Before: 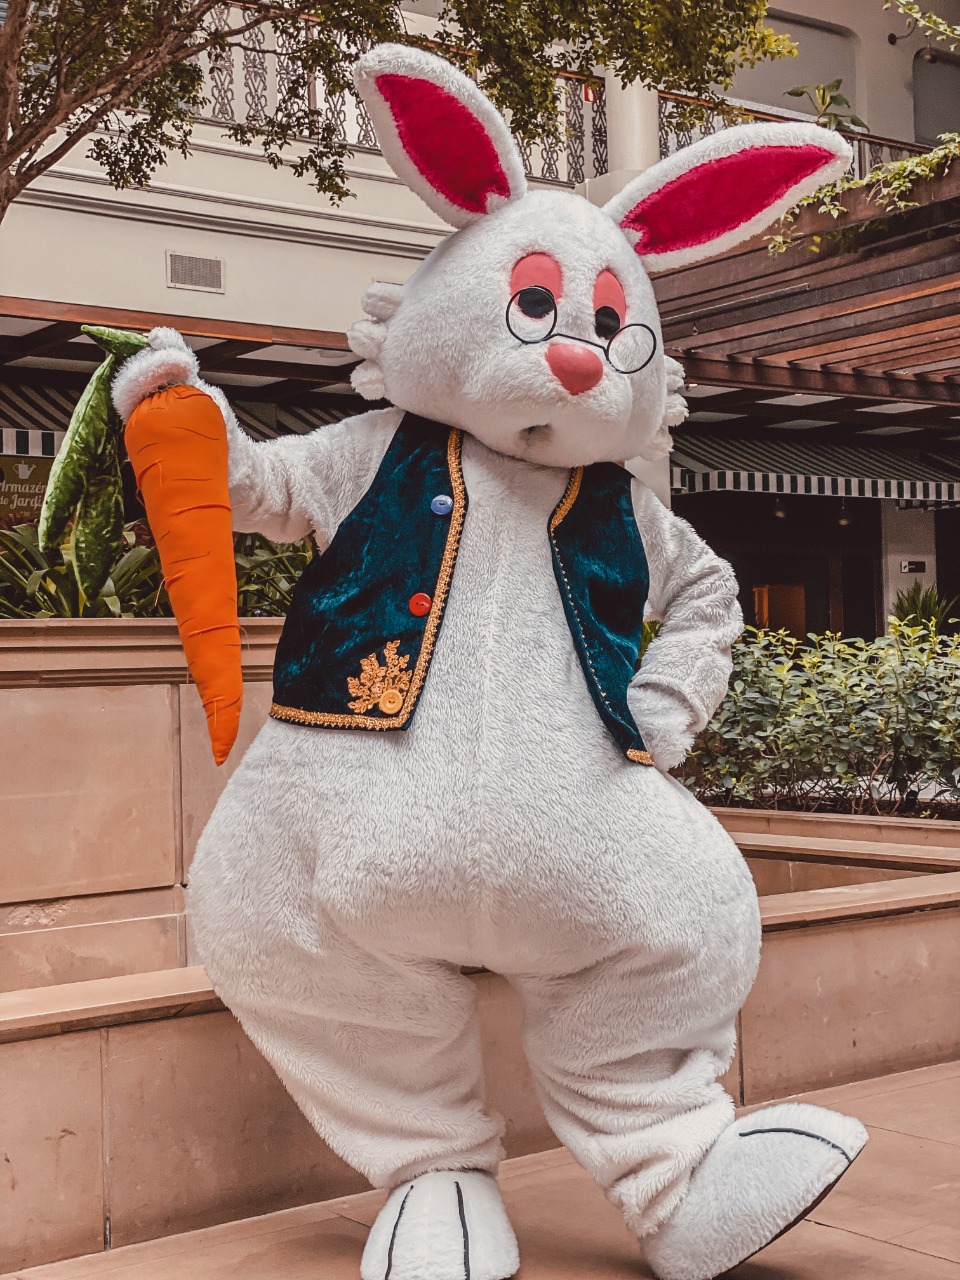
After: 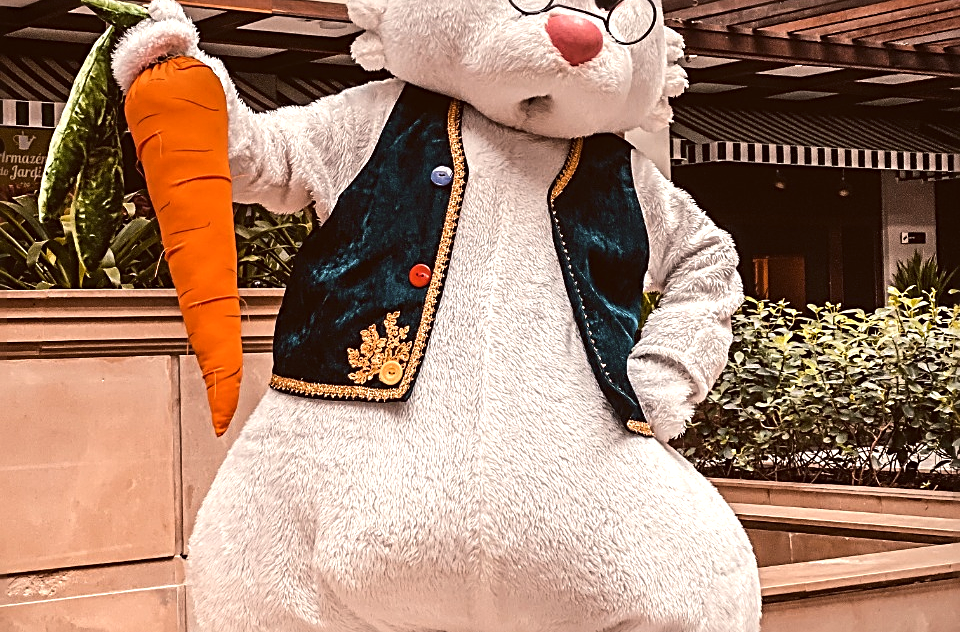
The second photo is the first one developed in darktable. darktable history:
tone equalizer: -8 EV -0.779 EV, -7 EV -0.706 EV, -6 EV -0.568 EV, -5 EV -0.419 EV, -3 EV 0.38 EV, -2 EV 0.6 EV, -1 EV 0.689 EV, +0 EV 0.769 EV, edges refinement/feathering 500, mask exposure compensation -1.57 EV, preserve details no
sharpen: radius 2.734
color correction: highlights a* 6.04, highlights b* 8.25, shadows a* 5.35, shadows b* 7.52, saturation 0.879
color balance rgb: perceptual saturation grading › global saturation 10.259%
vignetting: fall-off start 100.04%, fall-off radius 71.75%, brightness -0.601, saturation 0.001, center (-0.12, -0.002), width/height ratio 1.17, unbound false
crop and rotate: top 25.712%, bottom 24.911%
